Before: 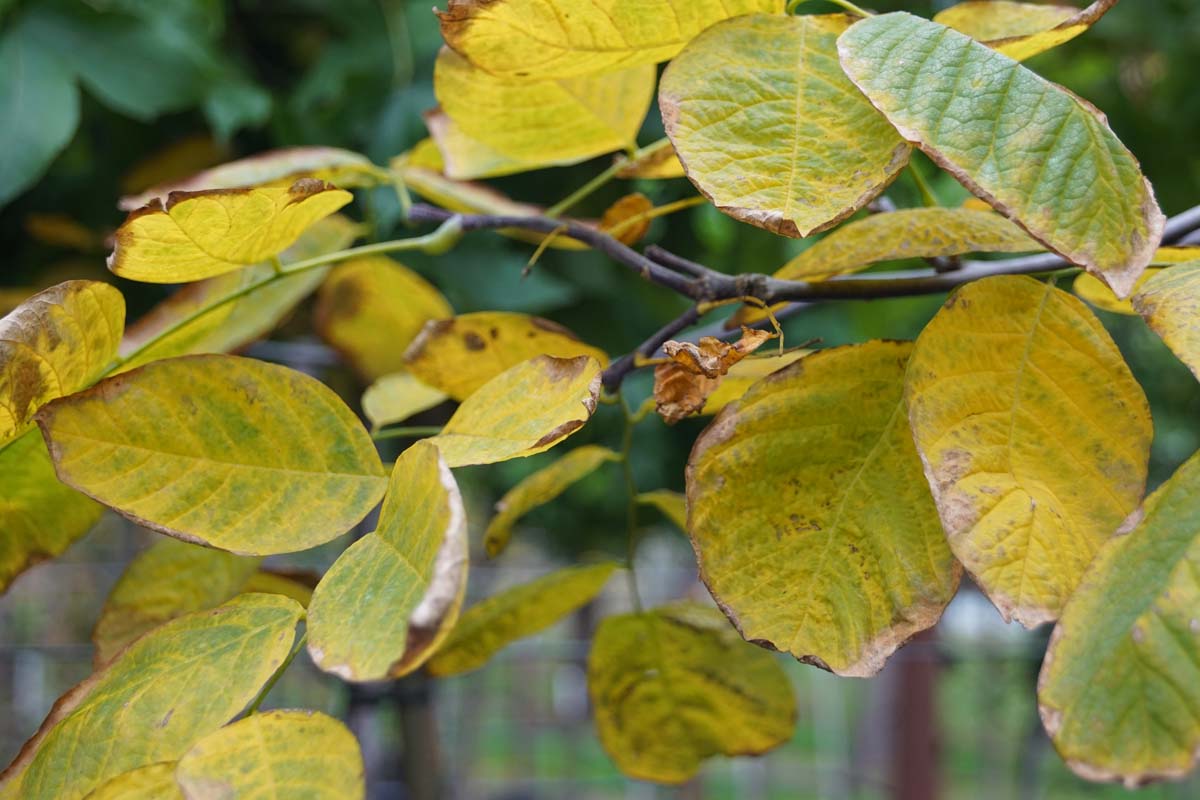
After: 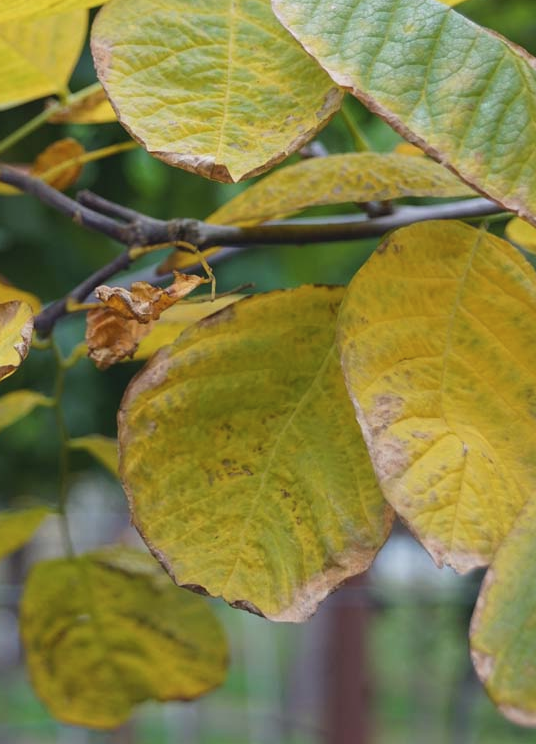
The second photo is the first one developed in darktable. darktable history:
crop: left 47.362%, top 6.912%, right 7.97%
contrast brightness saturation: contrast -0.094, saturation -0.084
